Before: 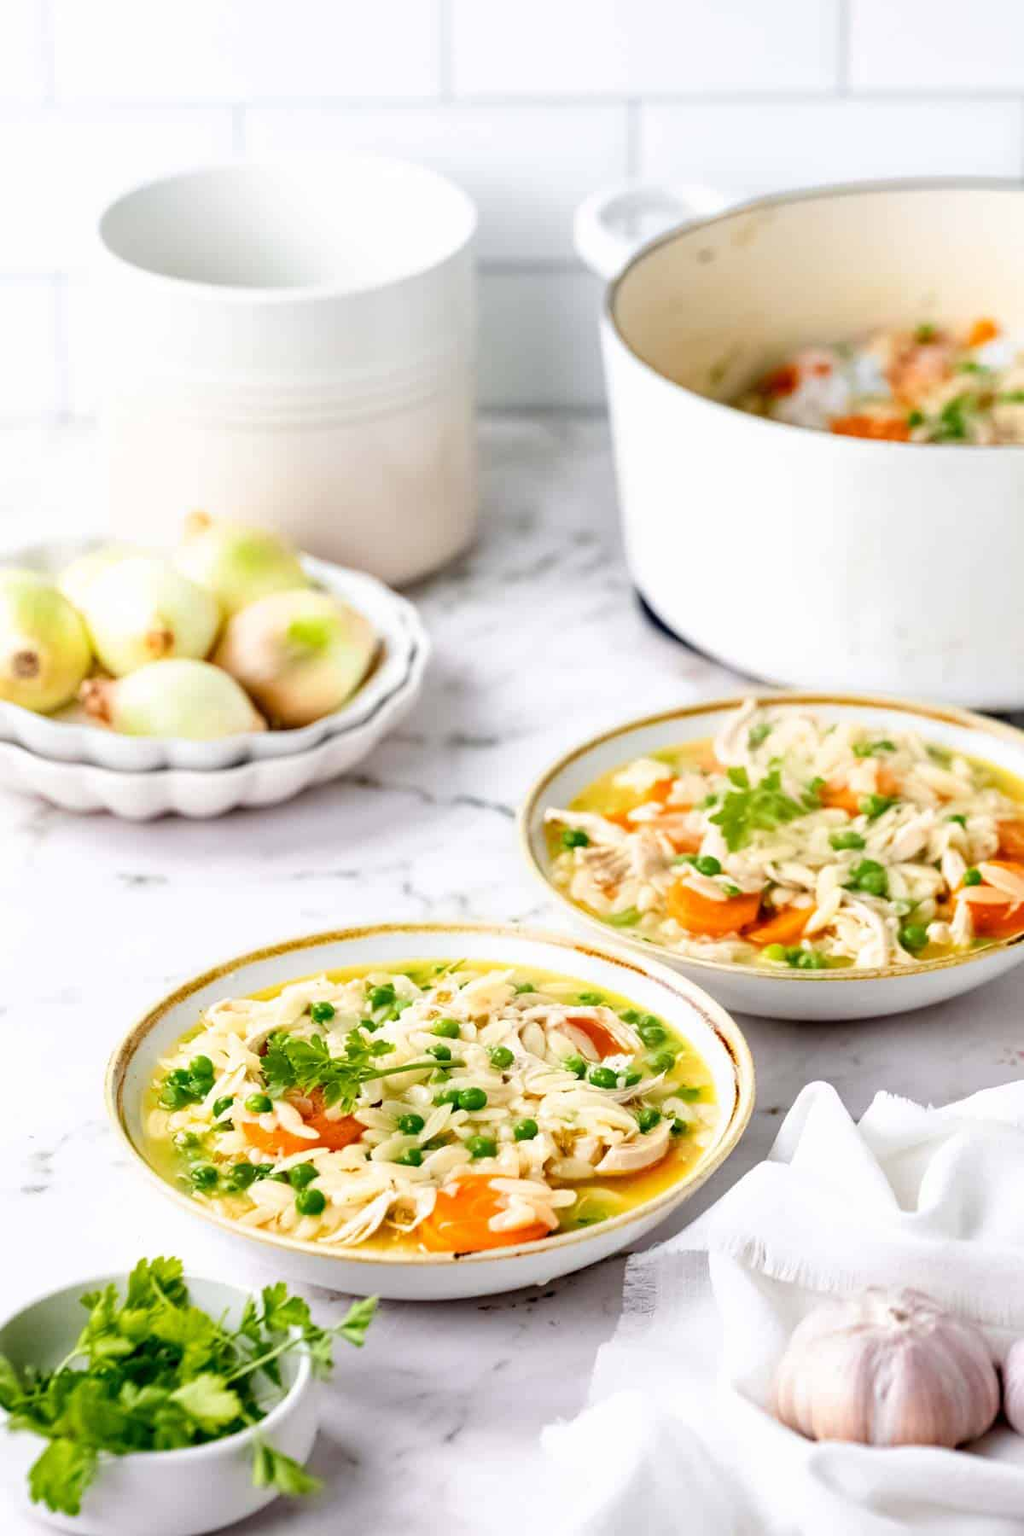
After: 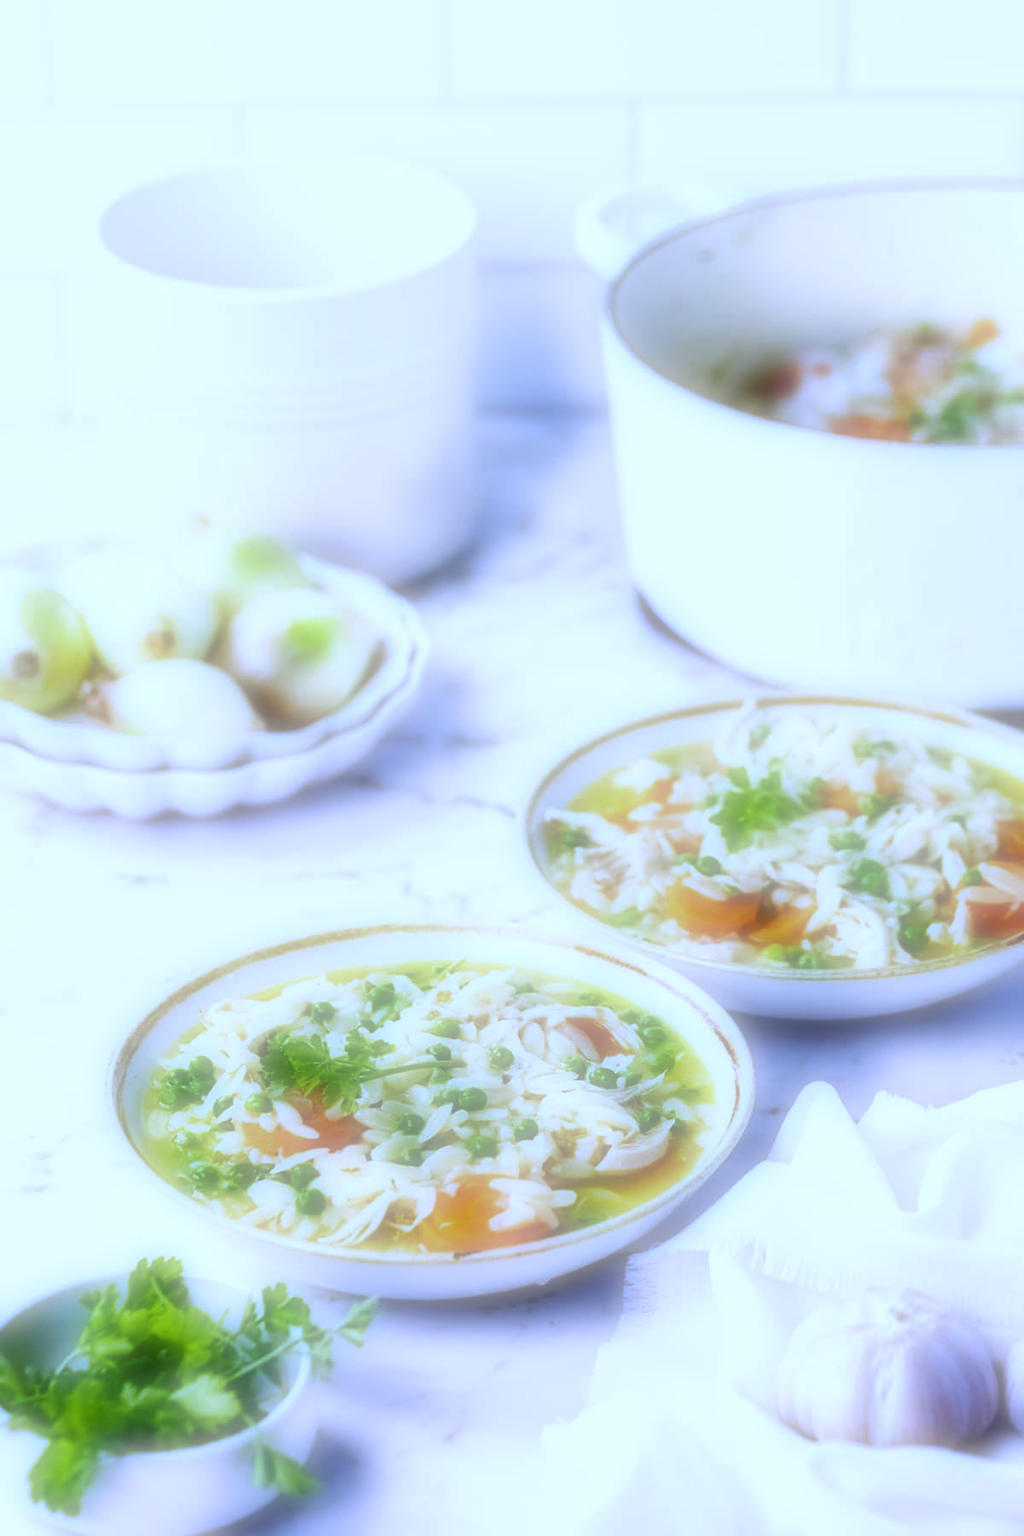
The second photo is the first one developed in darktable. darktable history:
white balance: red 0.766, blue 1.537
soften: on, module defaults
